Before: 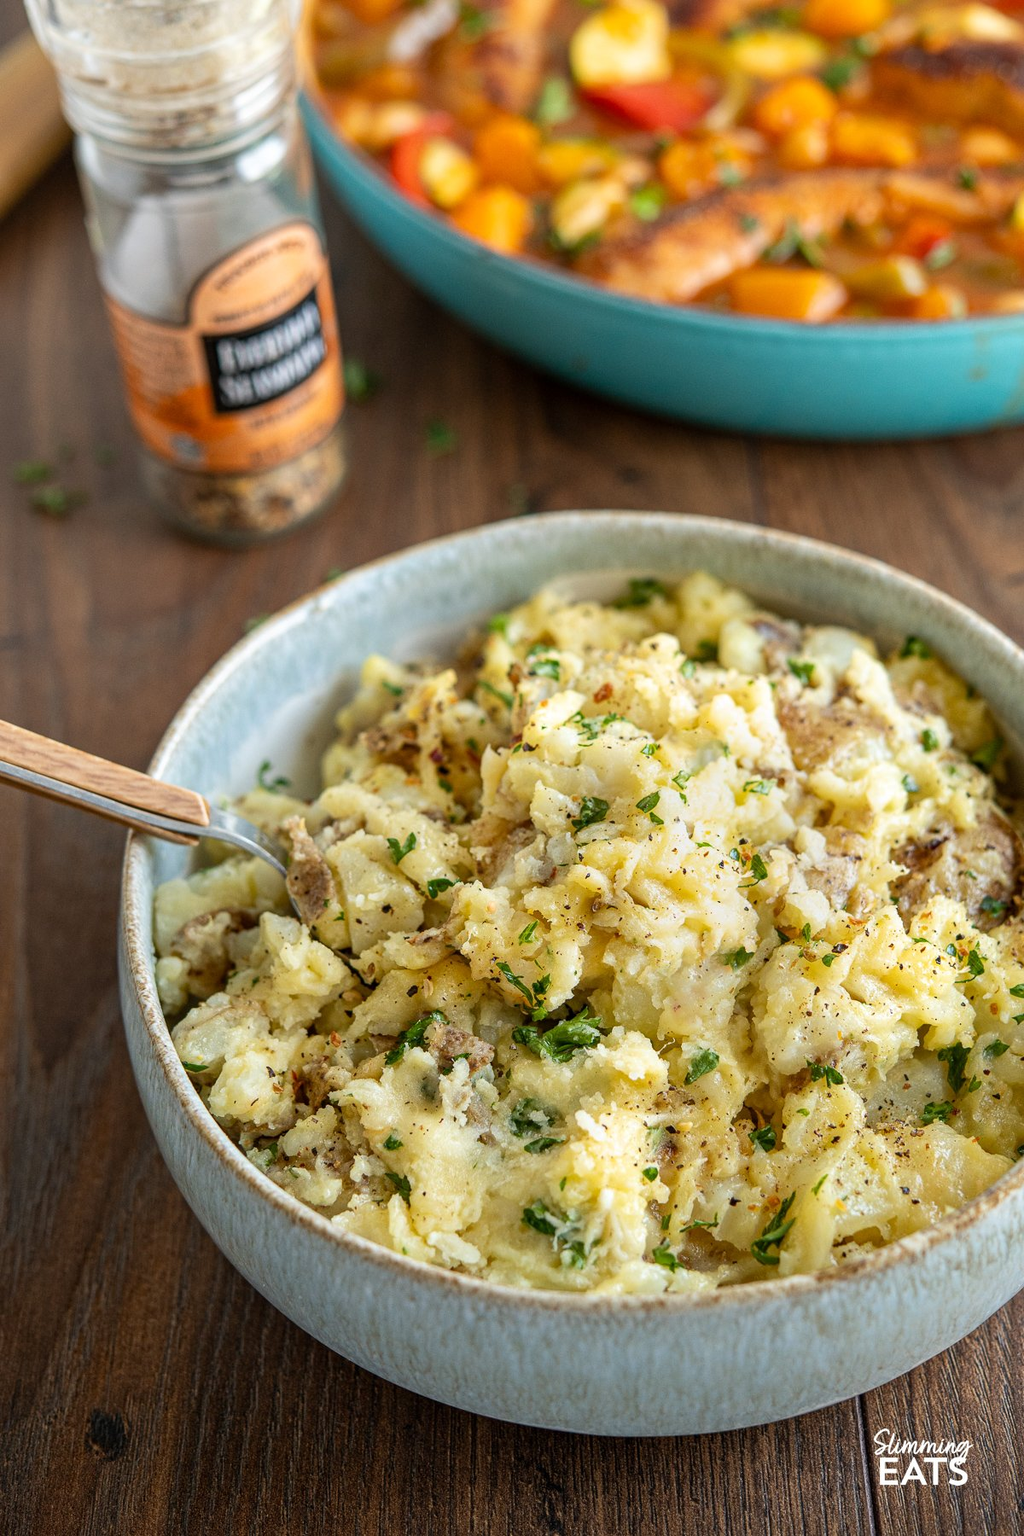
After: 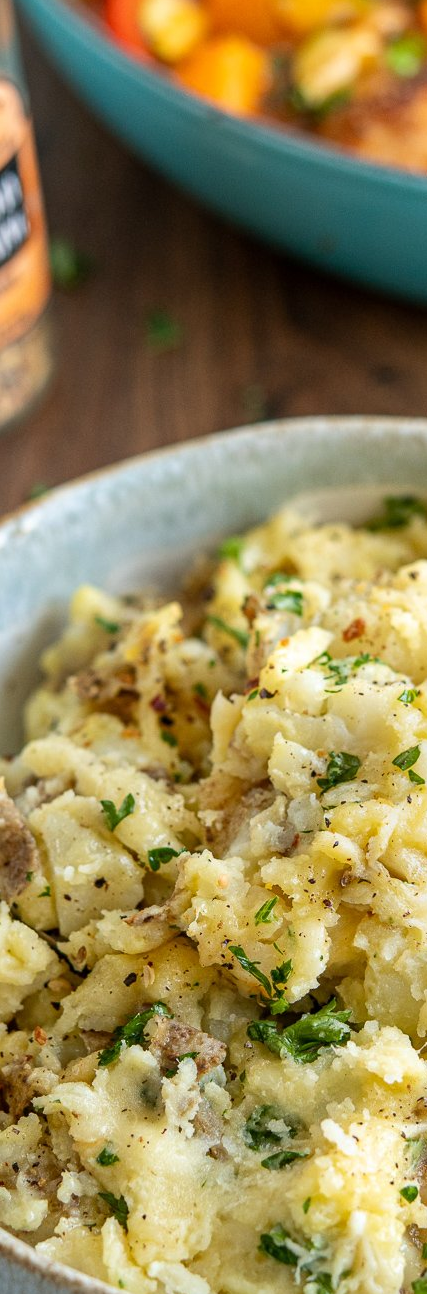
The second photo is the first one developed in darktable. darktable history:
crop and rotate: left 29.498%, top 10.165%, right 34.895%, bottom 17.921%
